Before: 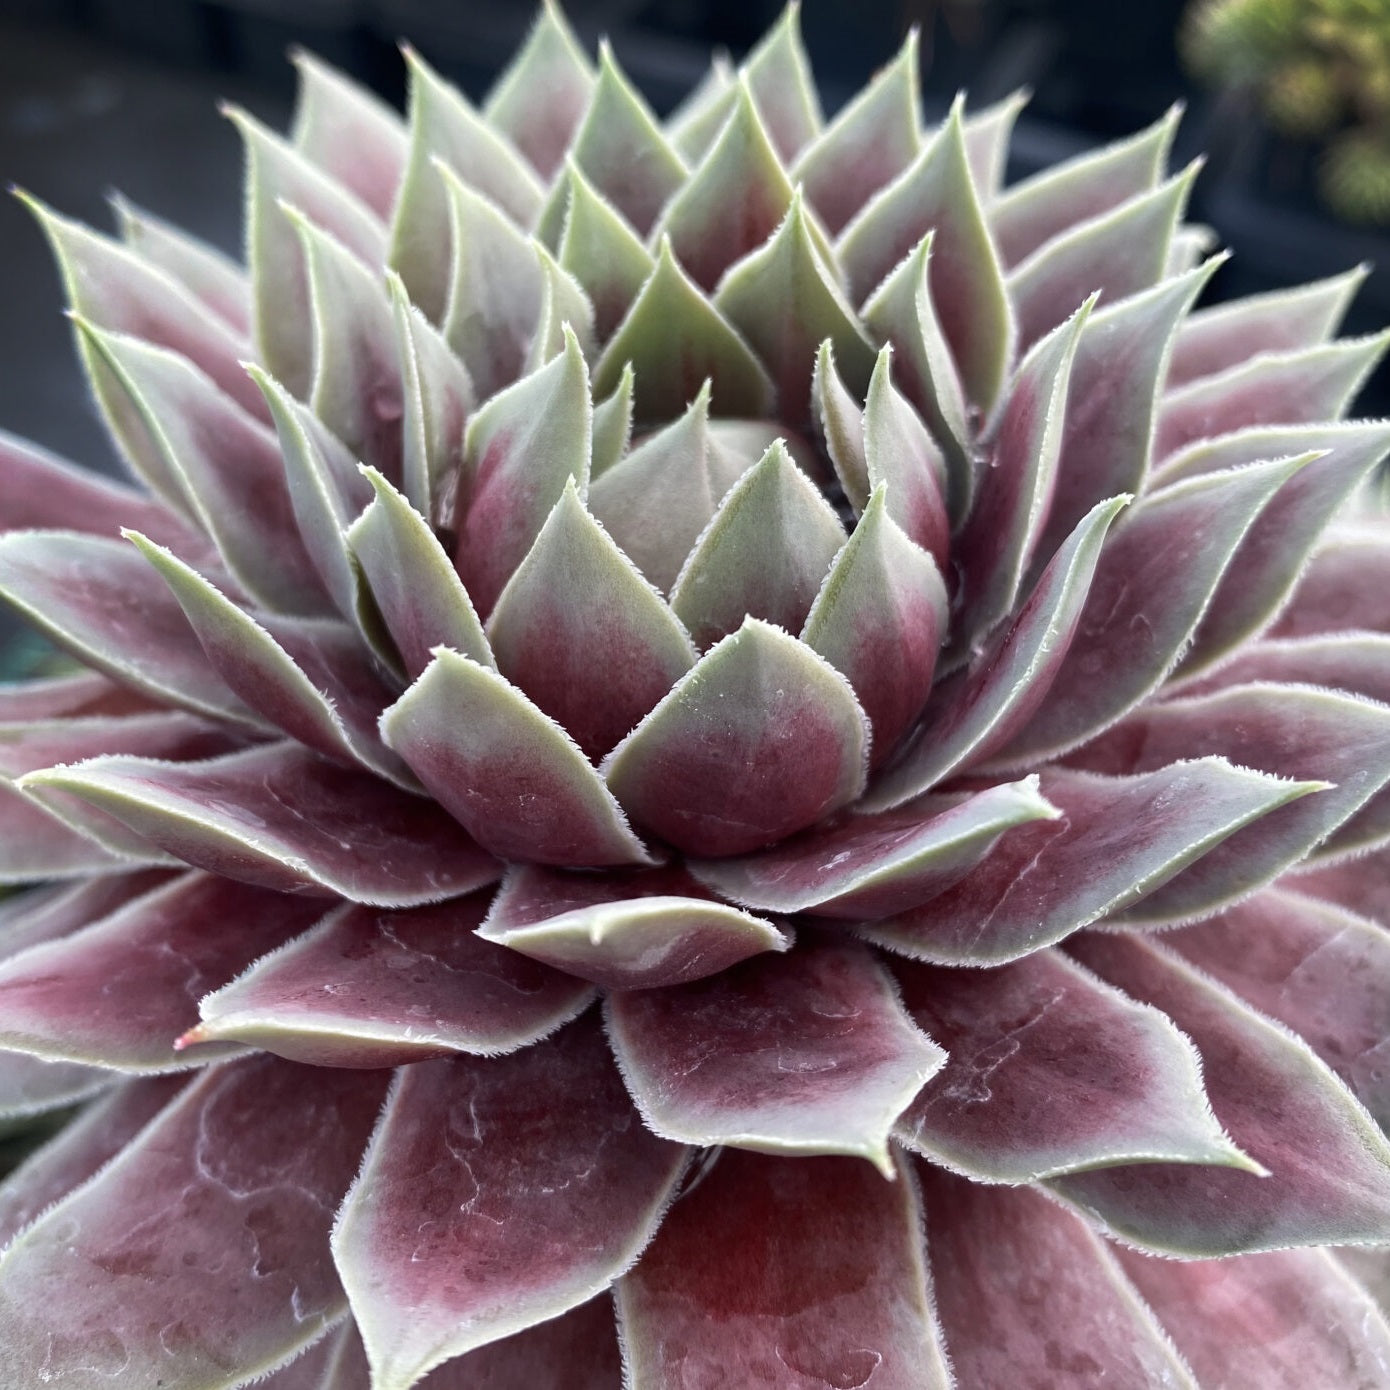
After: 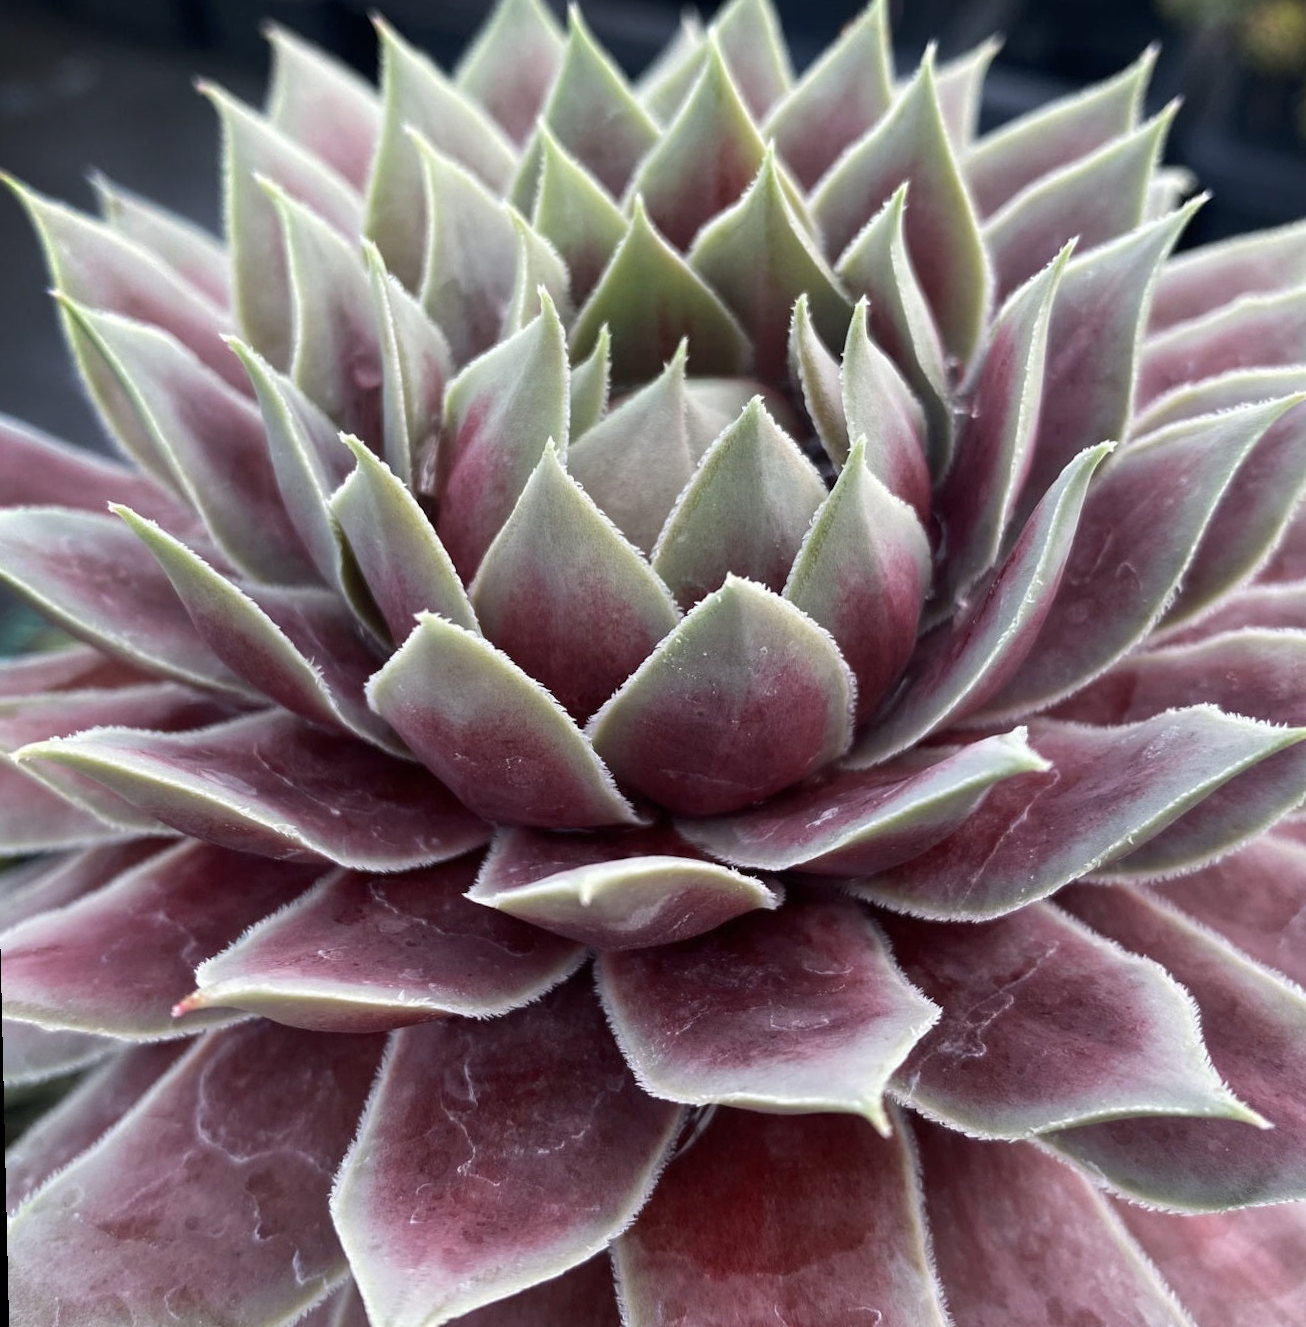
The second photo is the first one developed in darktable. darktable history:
rotate and perspective: rotation -1.32°, lens shift (horizontal) -0.031, crop left 0.015, crop right 0.985, crop top 0.047, crop bottom 0.982
crop and rotate: right 5.167%
